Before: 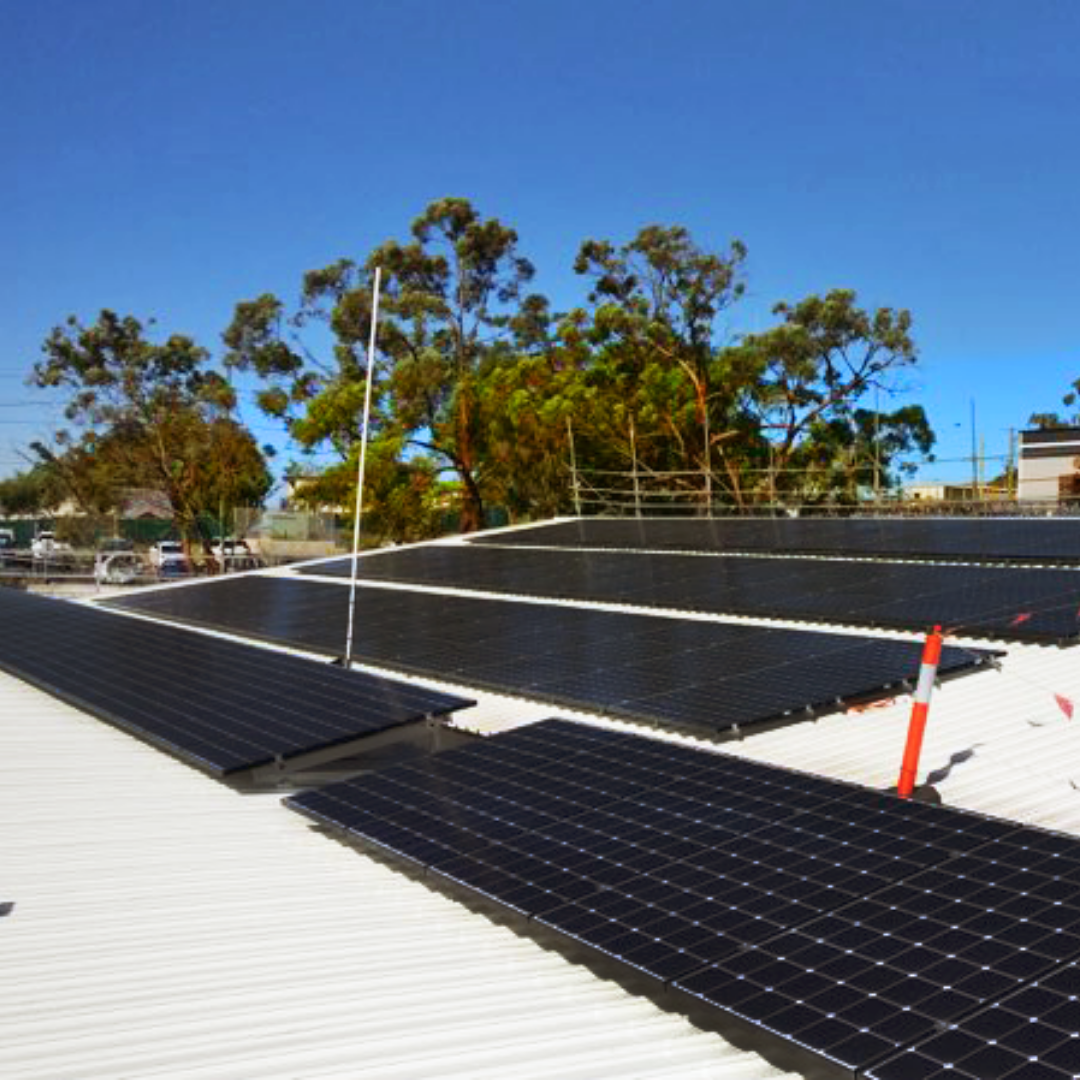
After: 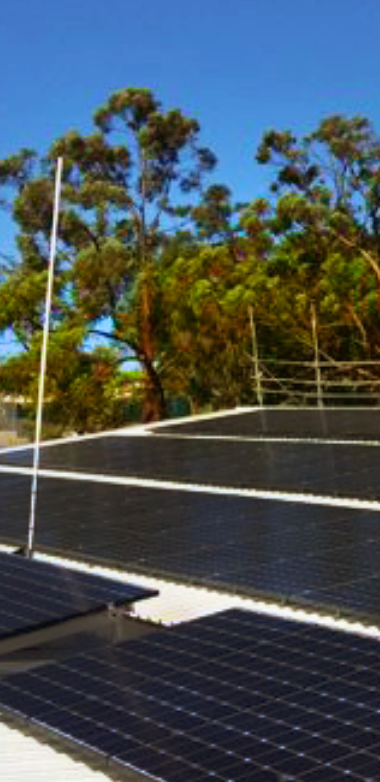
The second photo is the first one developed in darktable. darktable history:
crop and rotate: left 29.476%, top 10.214%, right 35.32%, bottom 17.333%
velvia: on, module defaults
